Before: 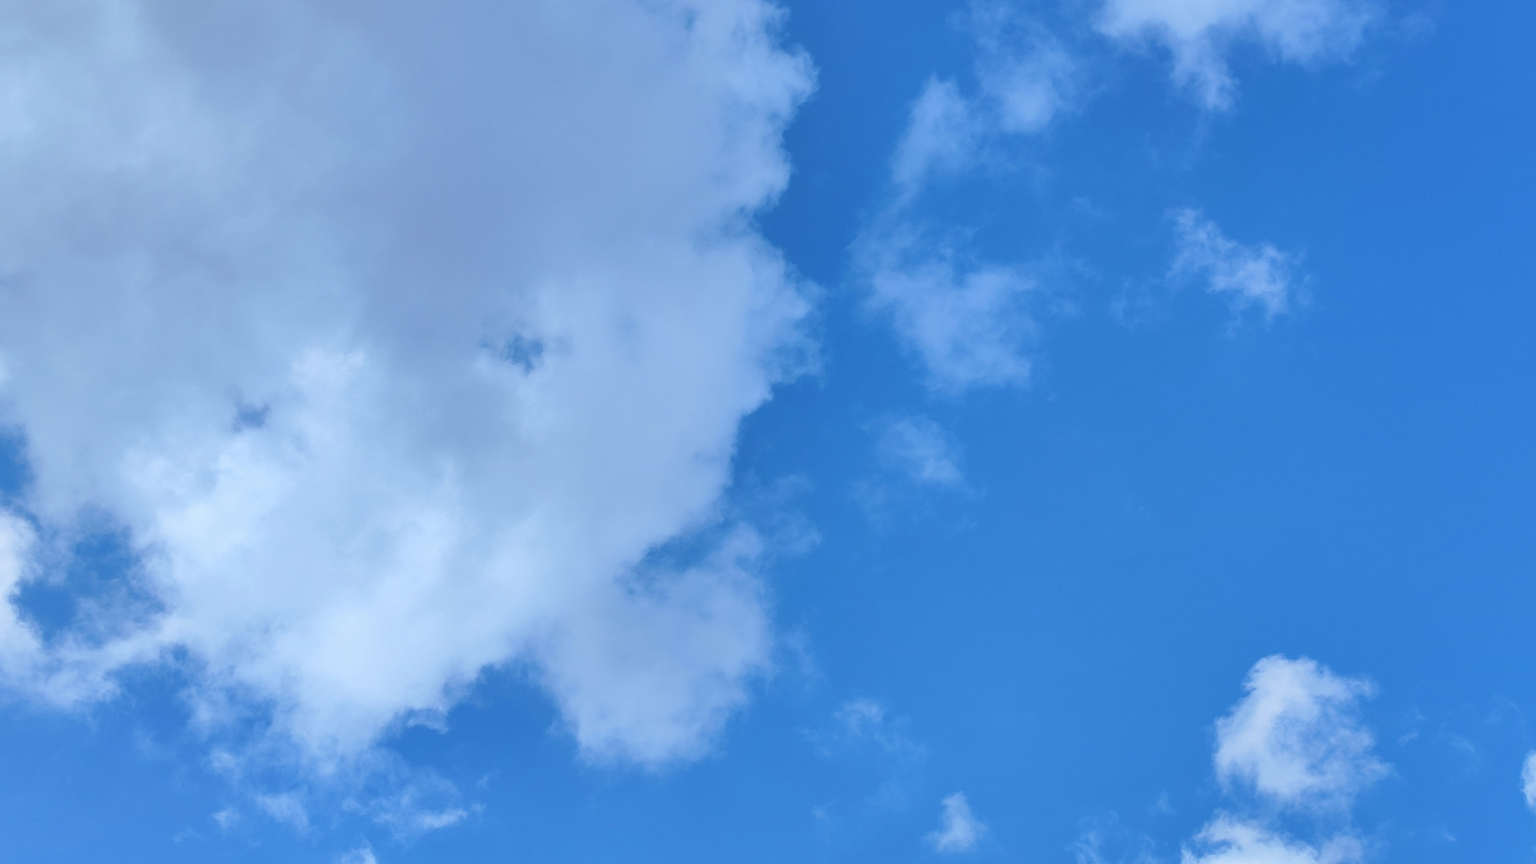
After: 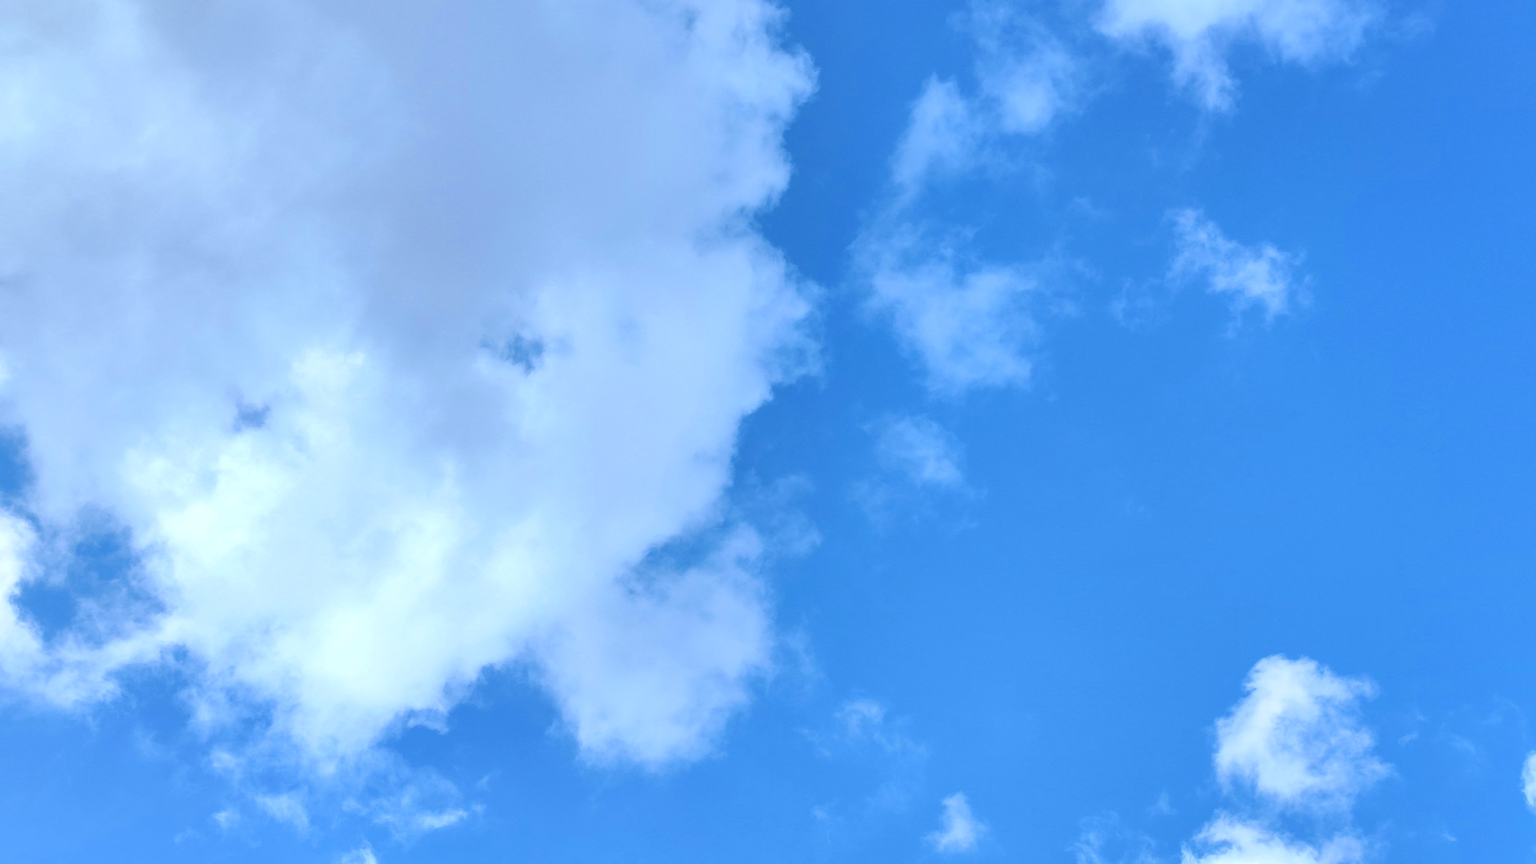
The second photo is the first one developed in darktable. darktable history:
tone equalizer: -8 EV -0.401 EV, -7 EV -0.407 EV, -6 EV -0.309 EV, -5 EV -0.232 EV, -3 EV 0.256 EV, -2 EV 0.352 EV, -1 EV 0.39 EV, +0 EV 0.397 EV, mask exposure compensation -0.515 EV
local contrast: detail 109%
